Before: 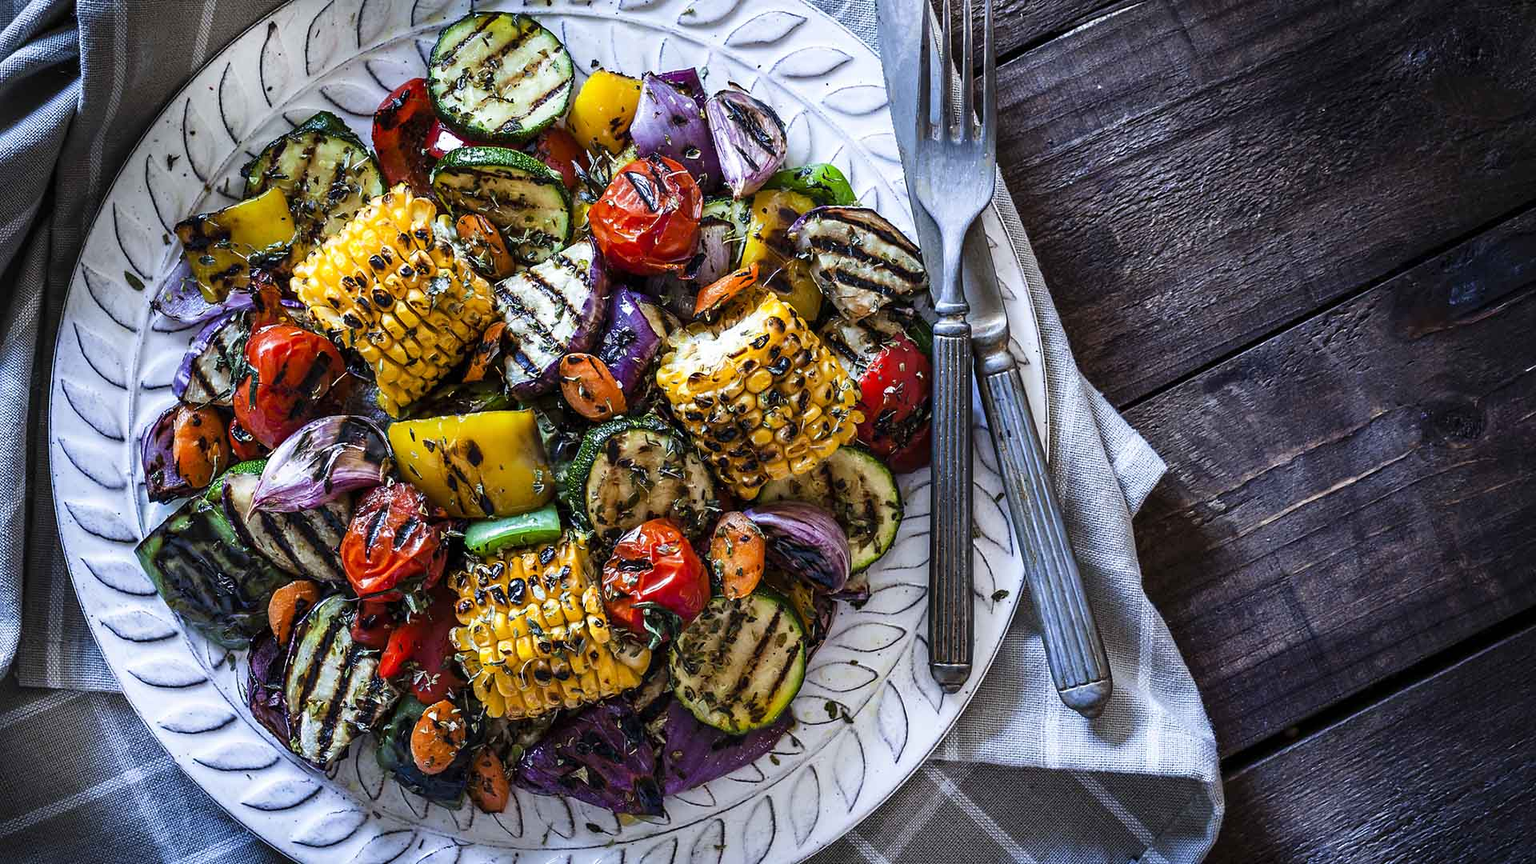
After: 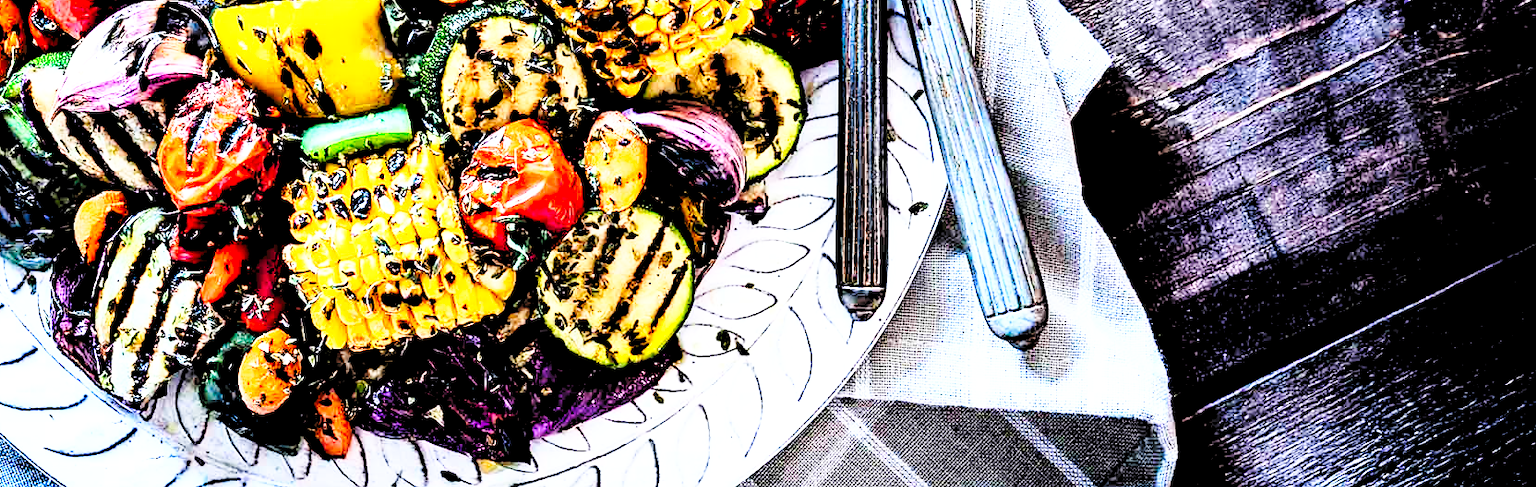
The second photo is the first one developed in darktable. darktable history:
base curve: curves: ch0 [(0, 0) (0.028, 0.03) (0.121, 0.232) (0.46, 0.748) (0.859, 0.968) (1, 1)], preserve colors none
levels: levels [0.093, 0.434, 0.988]
crop and rotate: left 13.306%, top 48.129%, bottom 2.928%
rgb curve: curves: ch0 [(0, 0) (0.21, 0.15) (0.24, 0.21) (0.5, 0.75) (0.75, 0.96) (0.89, 0.99) (1, 1)]; ch1 [(0, 0.02) (0.21, 0.13) (0.25, 0.2) (0.5, 0.67) (0.75, 0.9) (0.89, 0.97) (1, 1)]; ch2 [(0, 0.02) (0.21, 0.13) (0.25, 0.2) (0.5, 0.67) (0.75, 0.9) (0.89, 0.97) (1, 1)], compensate middle gray true
